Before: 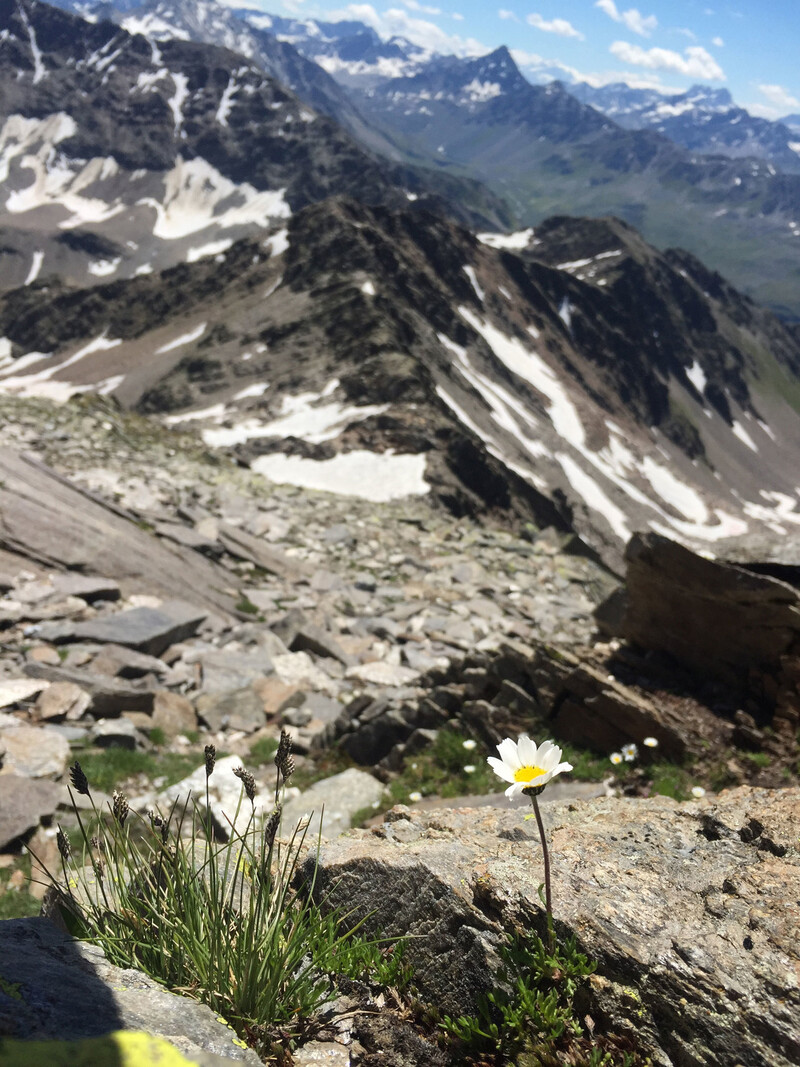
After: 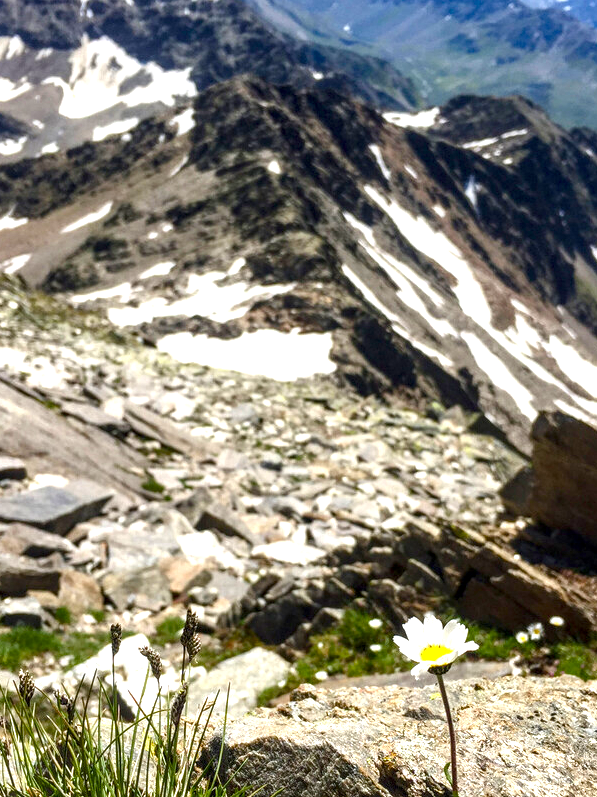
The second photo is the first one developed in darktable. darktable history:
color balance rgb: linear chroma grading › shadows -2.2%, linear chroma grading › highlights -15%, linear chroma grading › global chroma -10%, linear chroma grading › mid-tones -10%, perceptual saturation grading › global saturation 45%, perceptual saturation grading › highlights -50%, perceptual saturation grading › shadows 30%, perceptual brilliance grading › global brilliance 18%, global vibrance 45%
crop and rotate: left 11.831%, top 11.346%, right 13.429%, bottom 13.899%
local contrast: detail 150%
